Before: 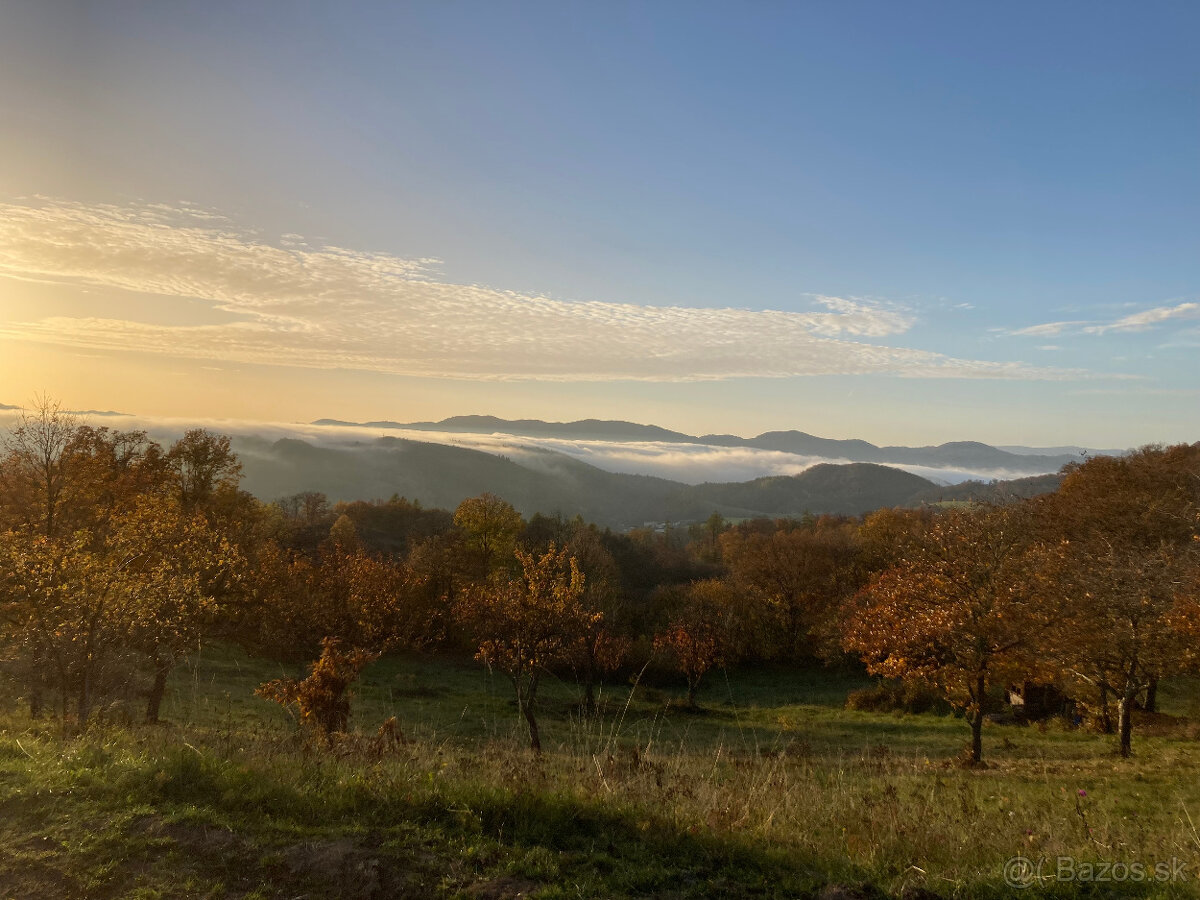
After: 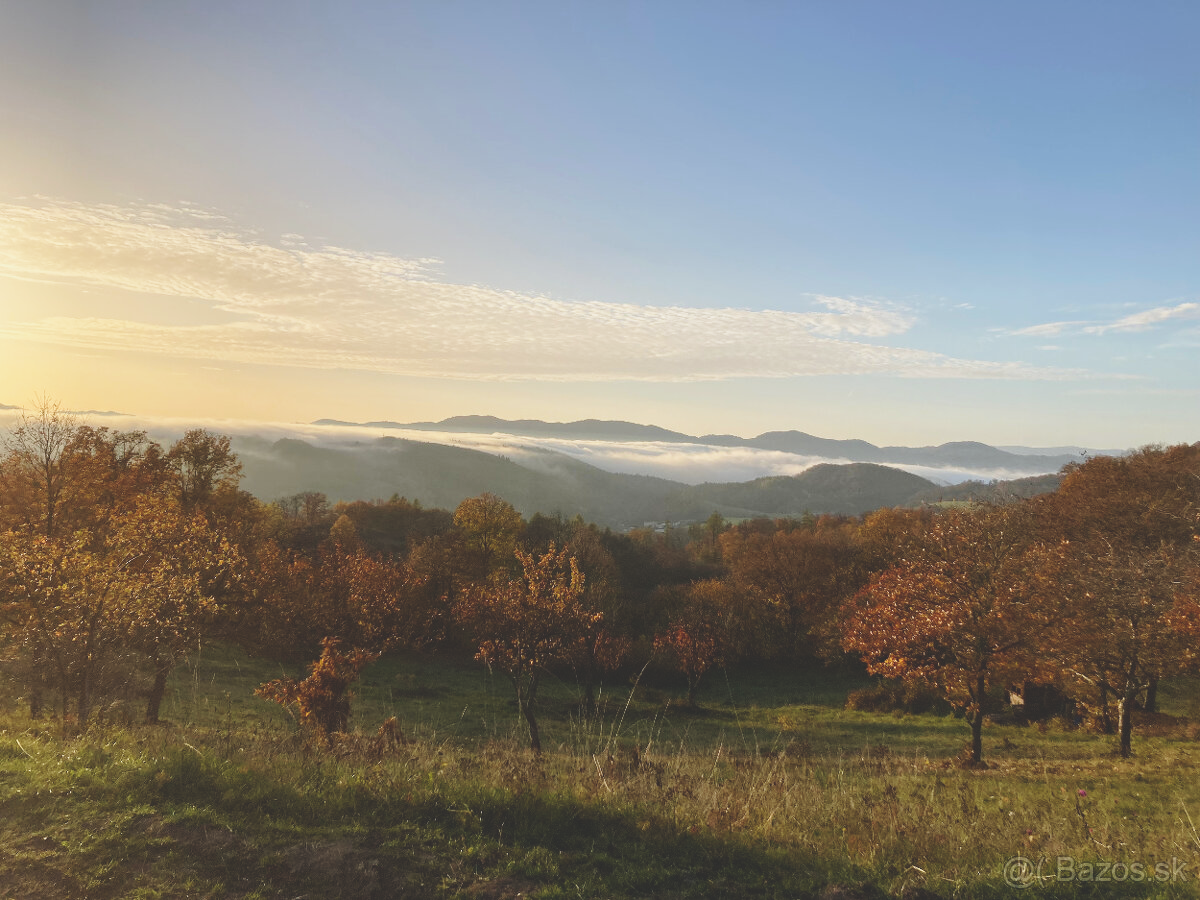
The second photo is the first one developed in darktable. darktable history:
exposure: black level correction -0.036, exposure -0.497 EV, compensate highlight preservation false
base curve: curves: ch0 [(0, 0) (0.028, 0.03) (0.121, 0.232) (0.46, 0.748) (0.859, 0.968) (1, 1)], preserve colors none
